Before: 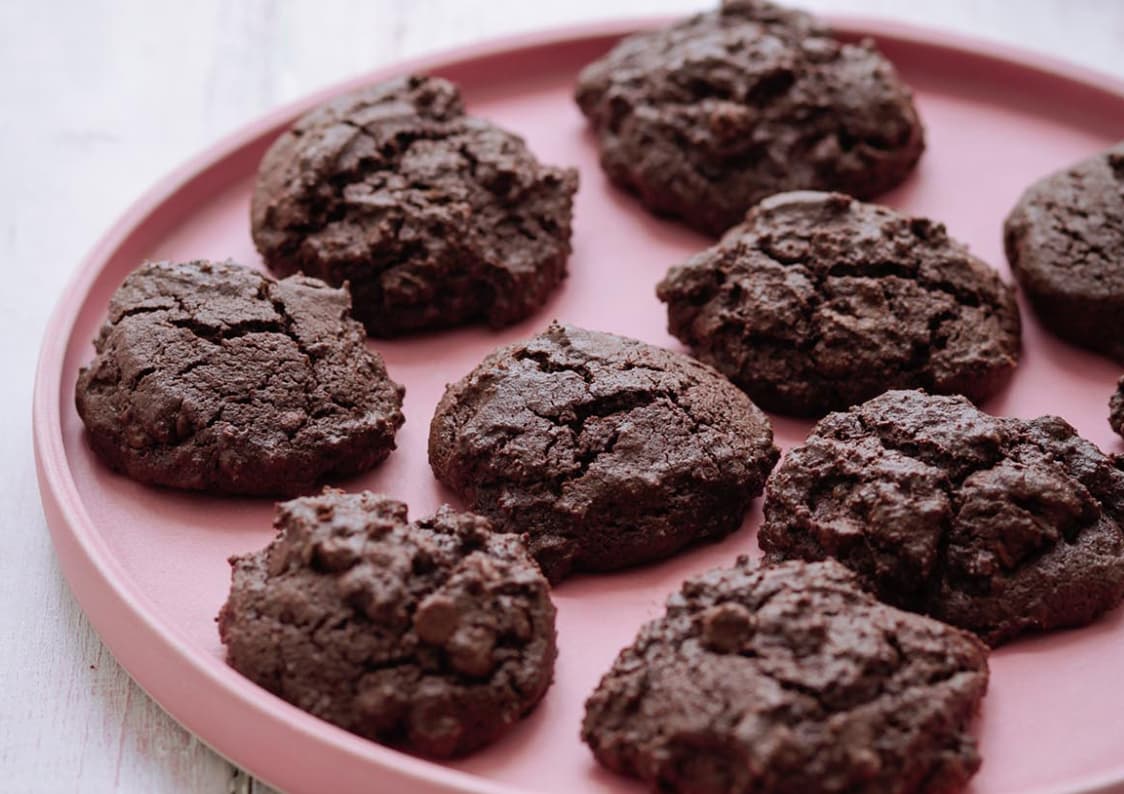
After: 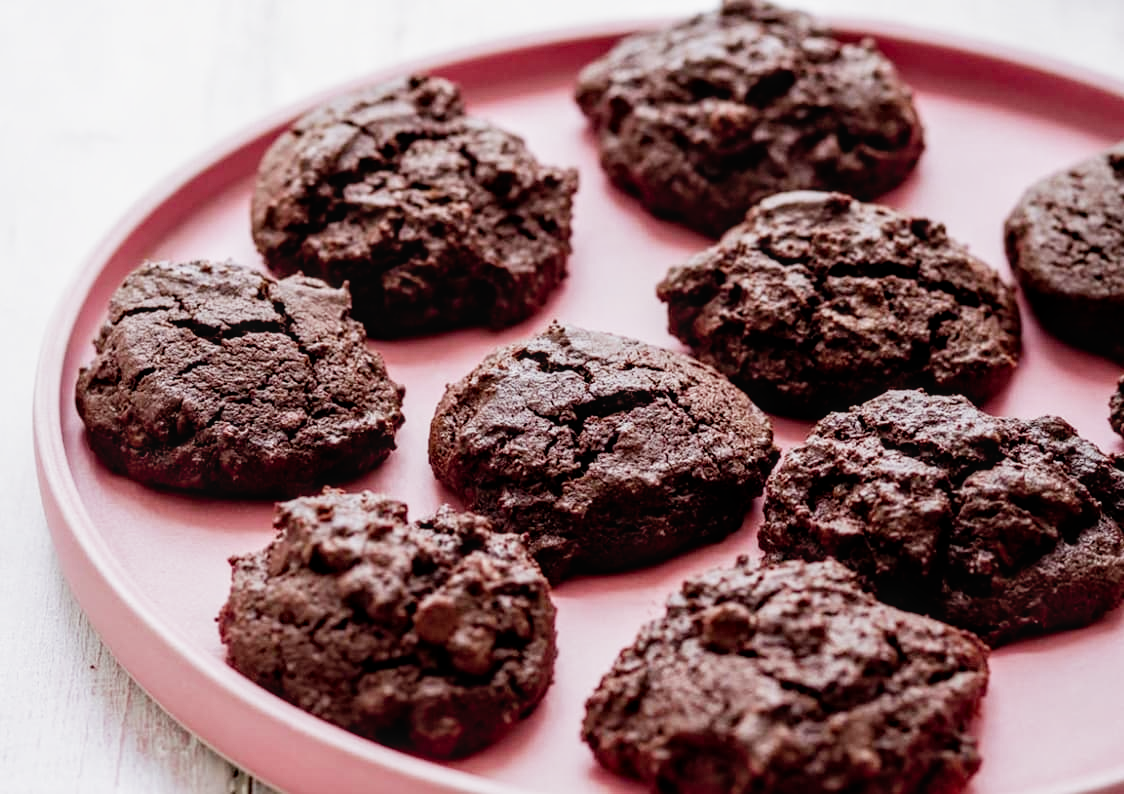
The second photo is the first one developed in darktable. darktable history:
filmic rgb: middle gray luminance 12.74%, black relative exposure -10.13 EV, white relative exposure 3.47 EV, threshold 6 EV, target black luminance 0%, hardness 5.74, latitude 44.69%, contrast 1.221, highlights saturation mix 5%, shadows ↔ highlights balance 26.78%, add noise in highlights 0, preserve chrominance no, color science v3 (2019), use custom middle-gray values true, iterations of high-quality reconstruction 0, contrast in highlights soft, enable highlight reconstruction true
local contrast: on, module defaults
